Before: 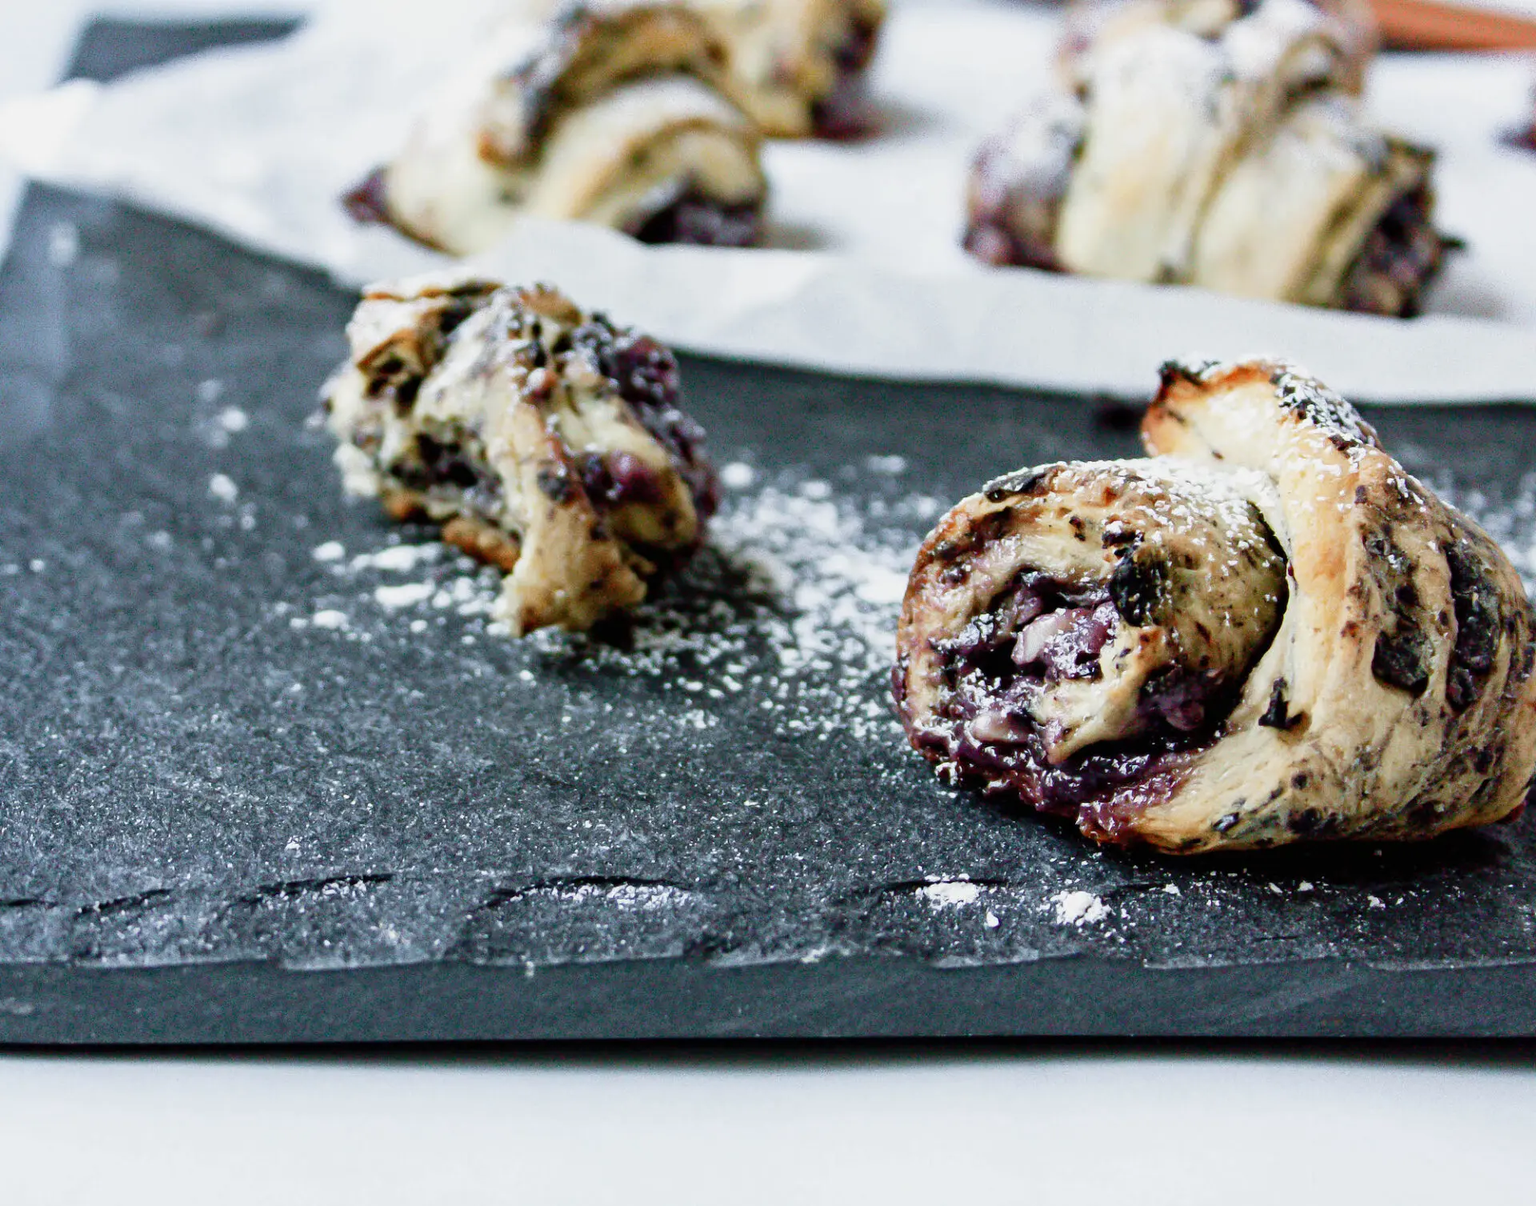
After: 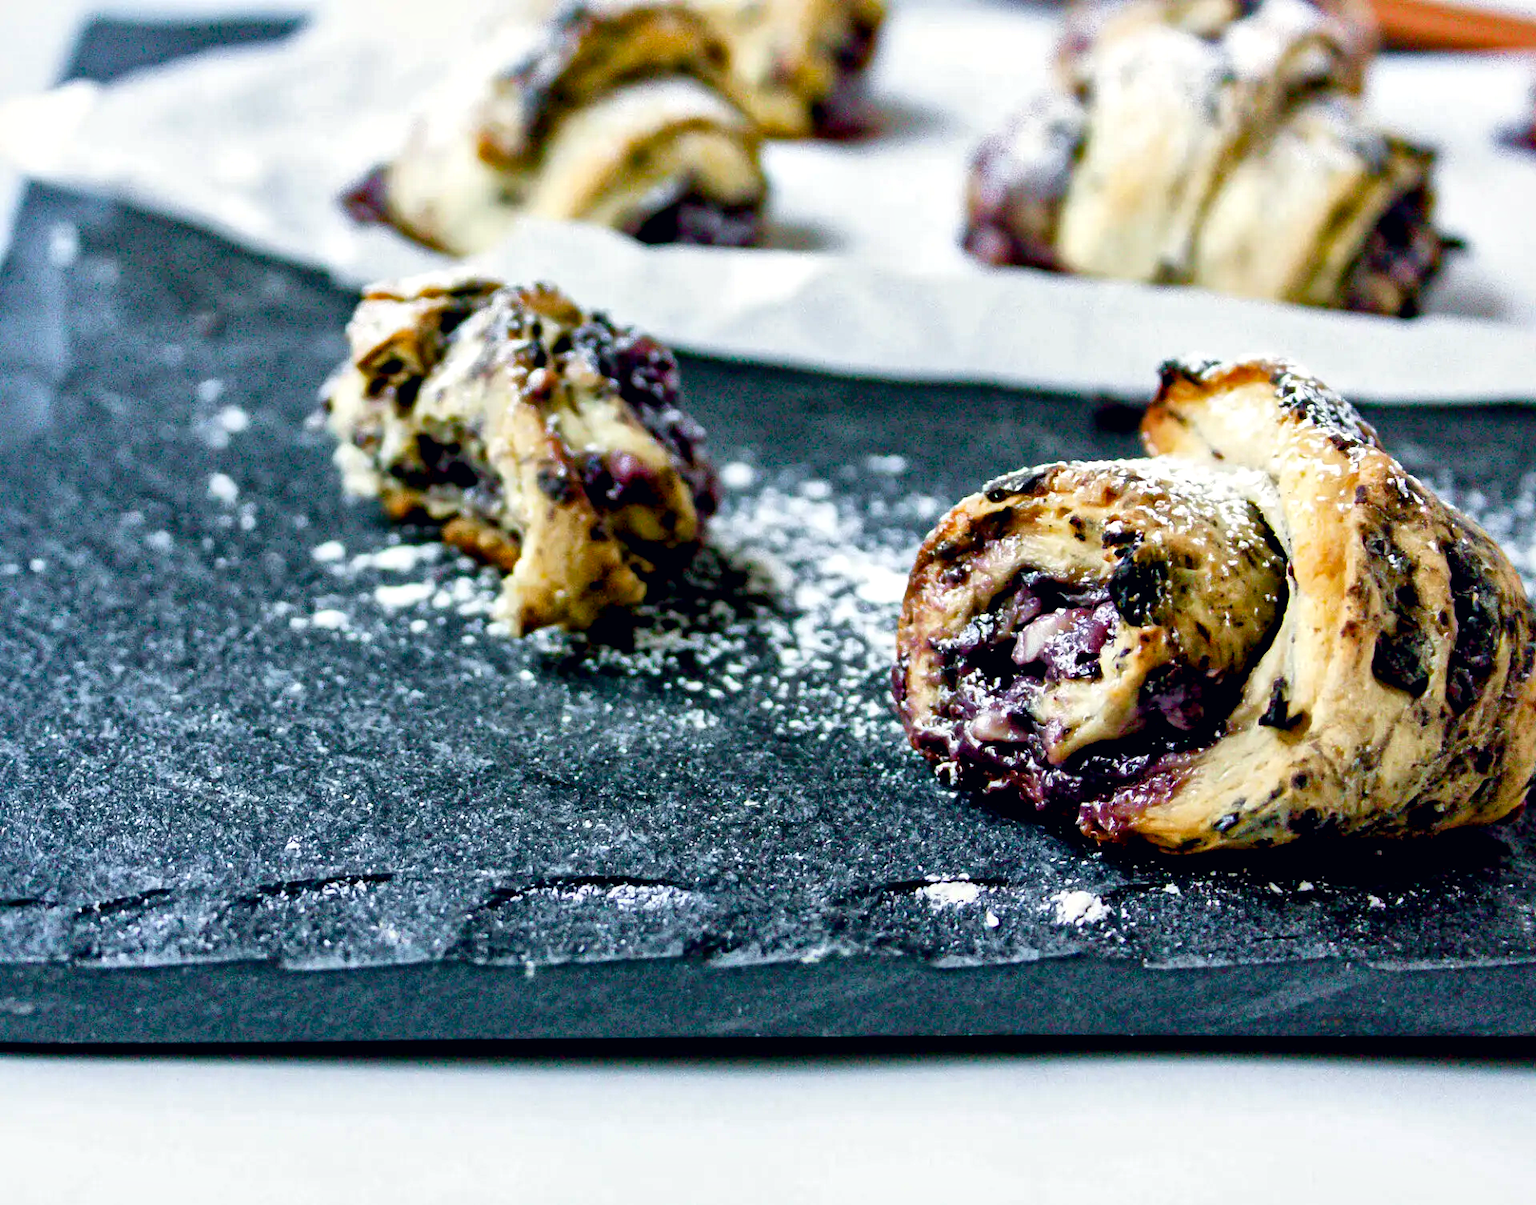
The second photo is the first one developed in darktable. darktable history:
local contrast: mode bilateral grid, contrast 21, coarseness 50, detail 178%, midtone range 0.2
color correction: highlights a* 0.383, highlights b* 2.69, shadows a* -1.21, shadows b* -4.26
color balance rgb: global offset › luminance -0.497%, perceptual saturation grading › global saturation 30.798%, global vibrance 26.579%, contrast 6.468%
